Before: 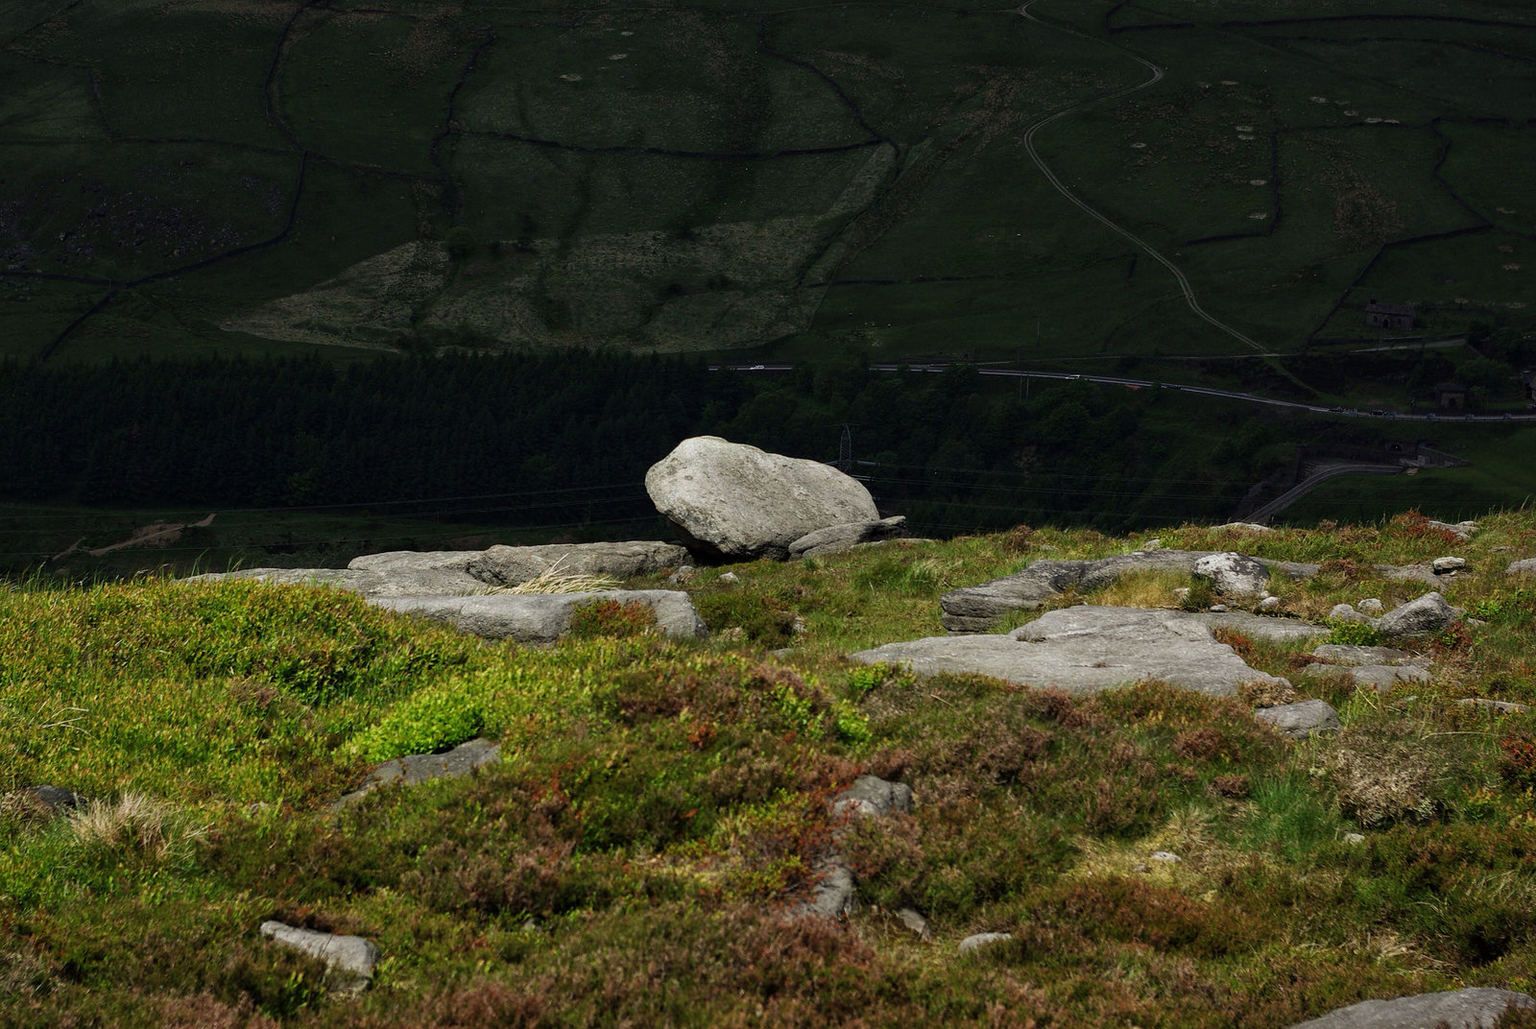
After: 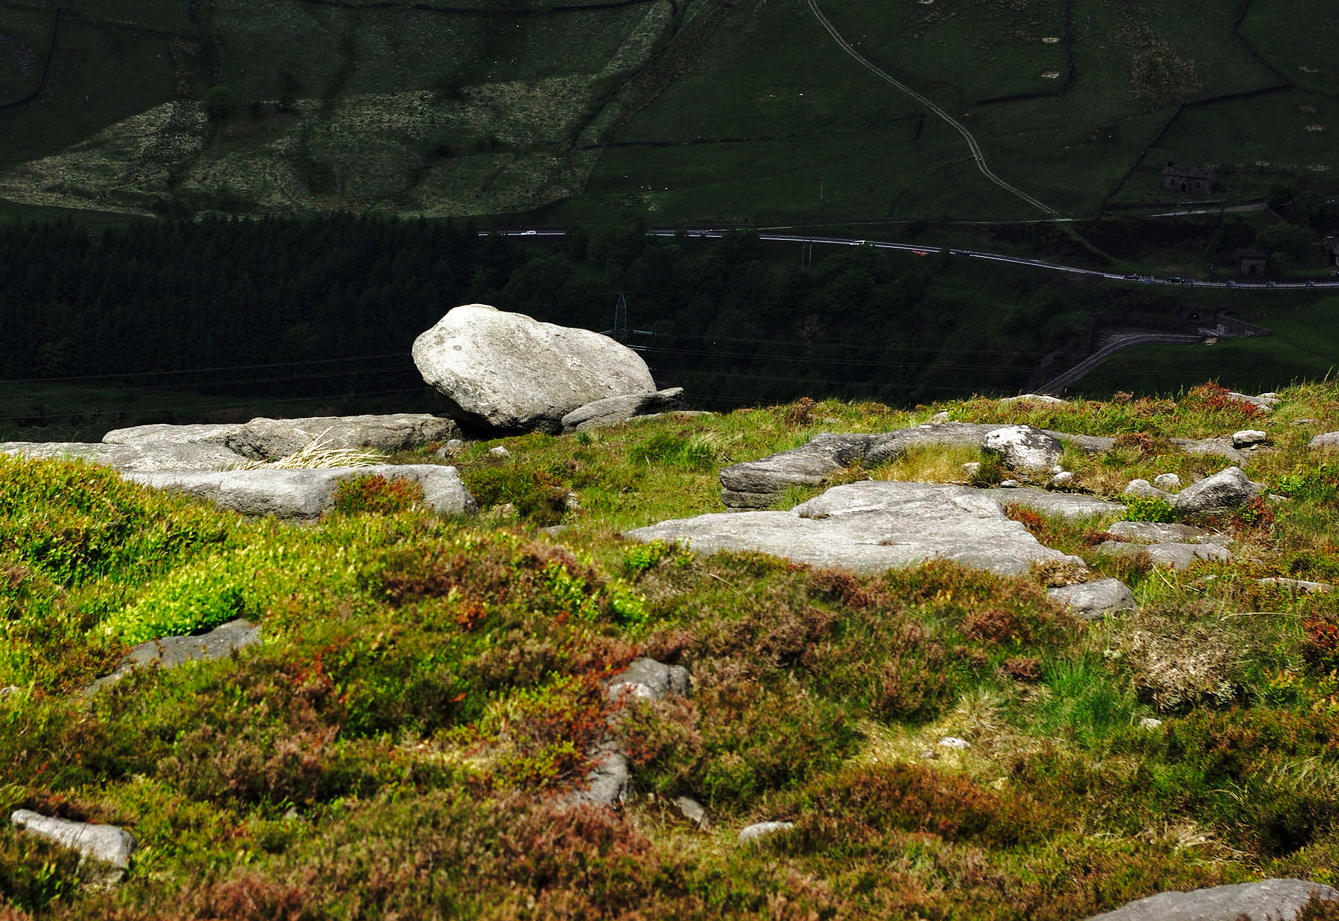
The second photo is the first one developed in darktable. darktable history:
crop: left 16.271%, top 14.05%
tone equalizer: -8 EV 0.001 EV, -7 EV -0.003 EV, -6 EV 0.003 EV, -5 EV -0.039 EV, -4 EV -0.134 EV, -3 EV -0.195 EV, -2 EV 0.217 EV, -1 EV 0.727 EV, +0 EV 0.52 EV, edges refinement/feathering 500, mask exposure compensation -1.57 EV, preserve details no
base curve: curves: ch0 [(0, 0) (0.028, 0.03) (0.121, 0.232) (0.46, 0.748) (0.859, 0.968) (1, 1)], preserve colors none
shadows and highlights: shadows 36.88, highlights -27.04, soften with gaussian
